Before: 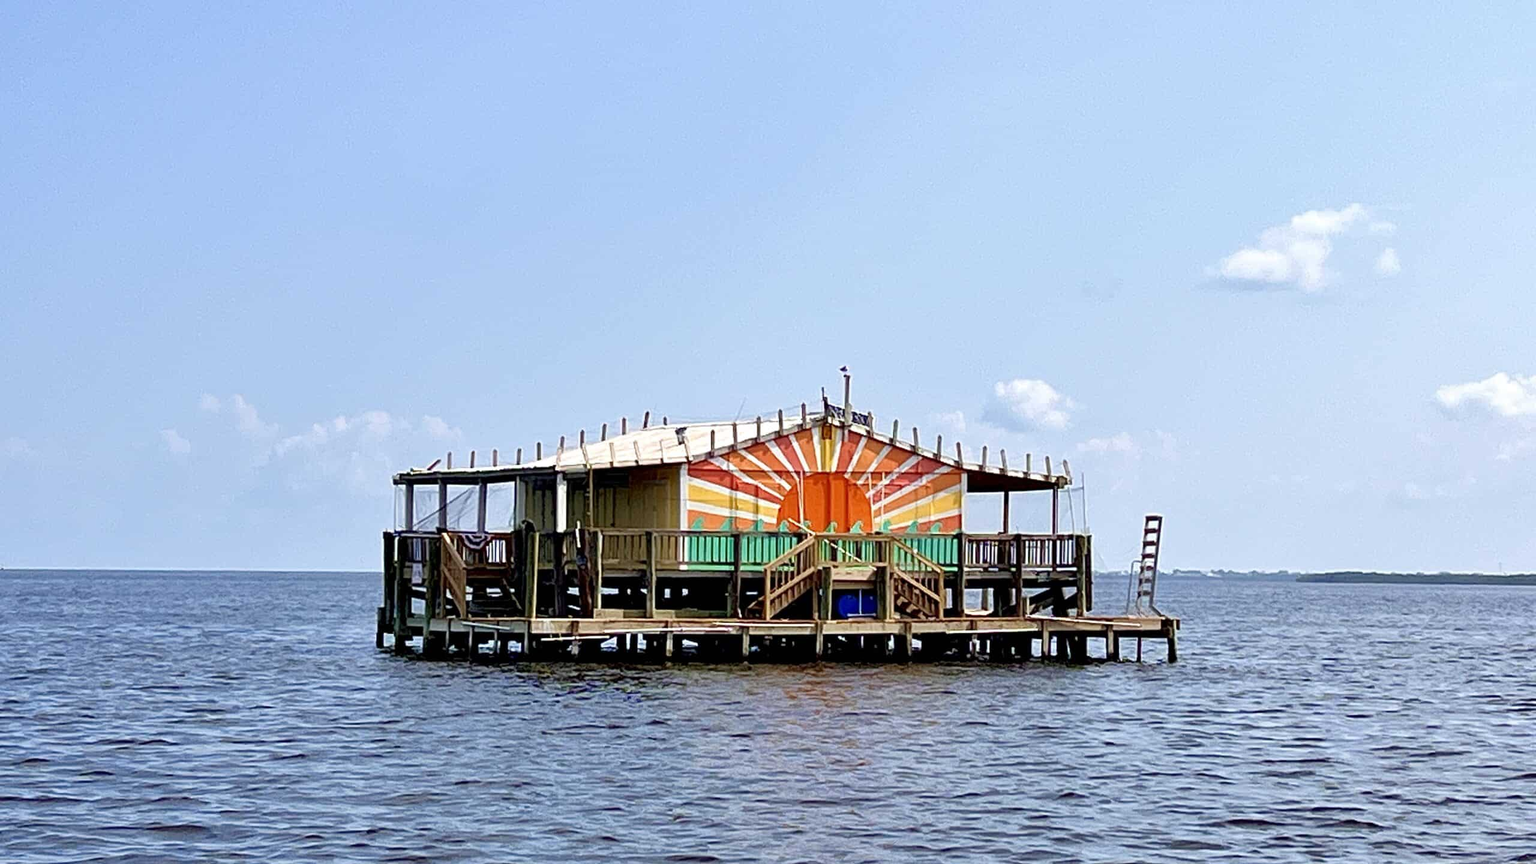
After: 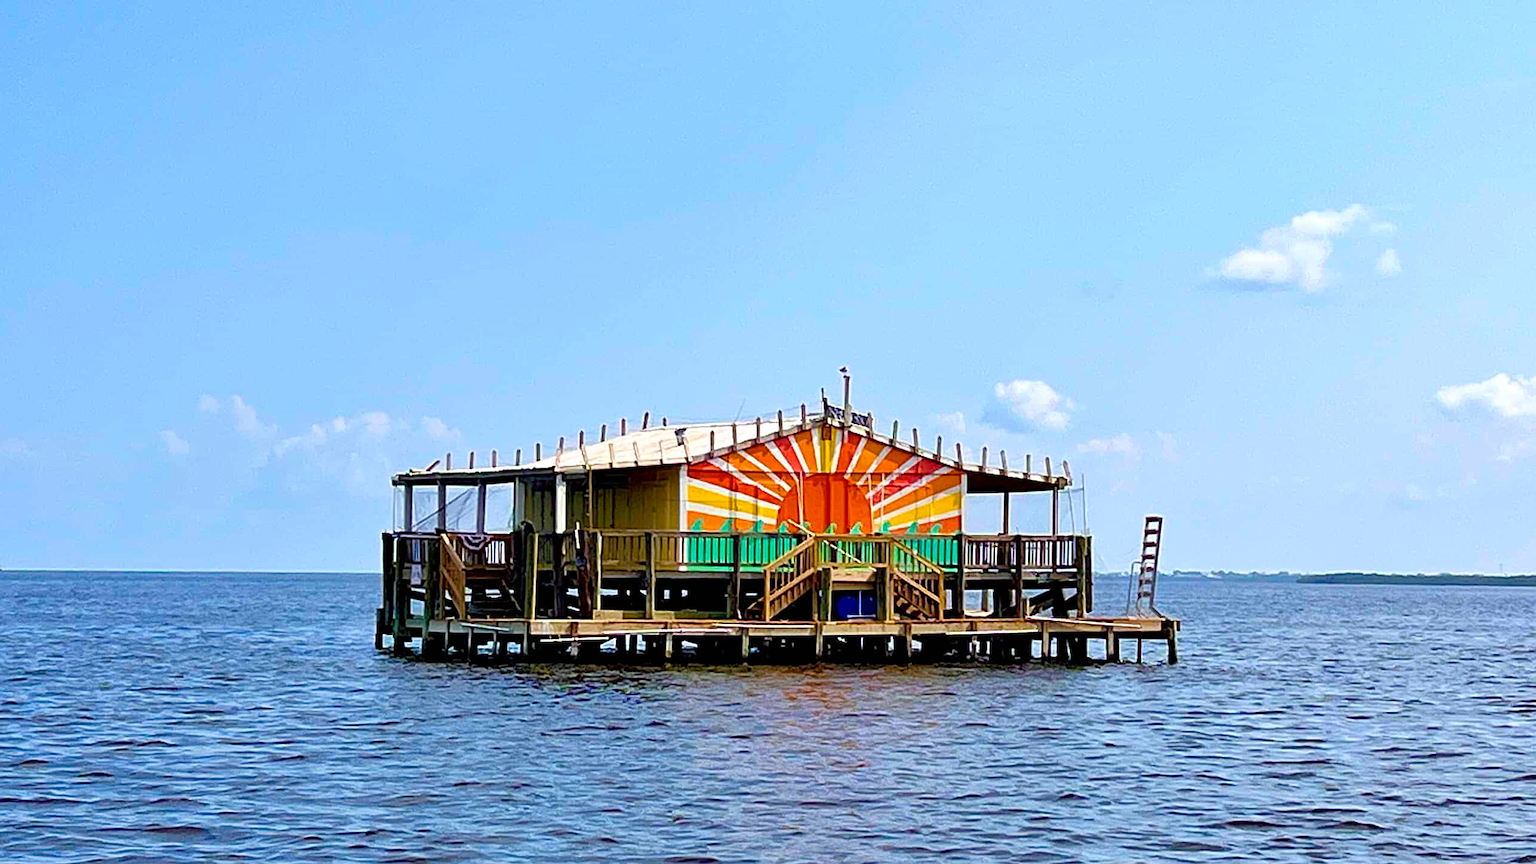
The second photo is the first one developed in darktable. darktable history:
color balance rgb: linear chroma grading › global chroma 15%, perceptual saturation grading › global saturation 30%
sharpen: amount 0.2
crop and rotate: left 0.126%
